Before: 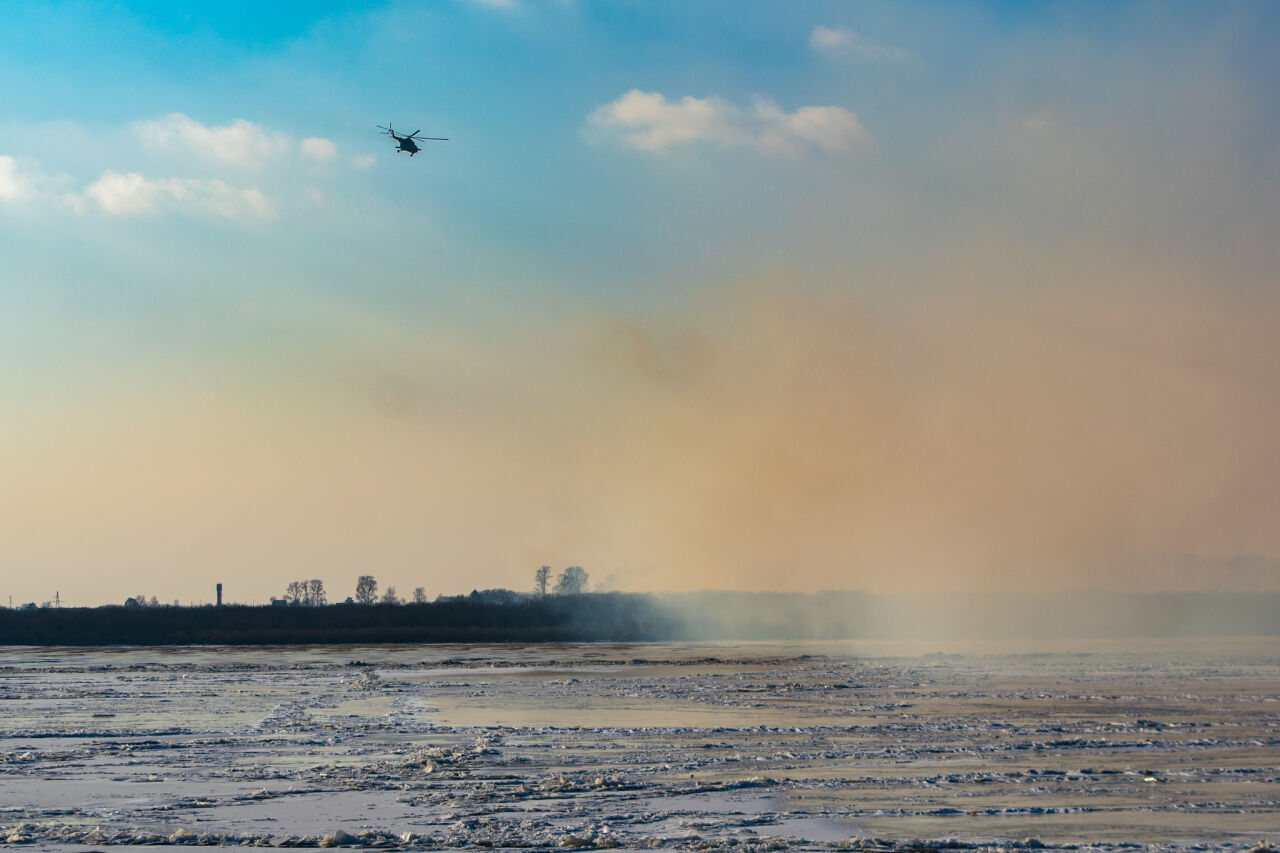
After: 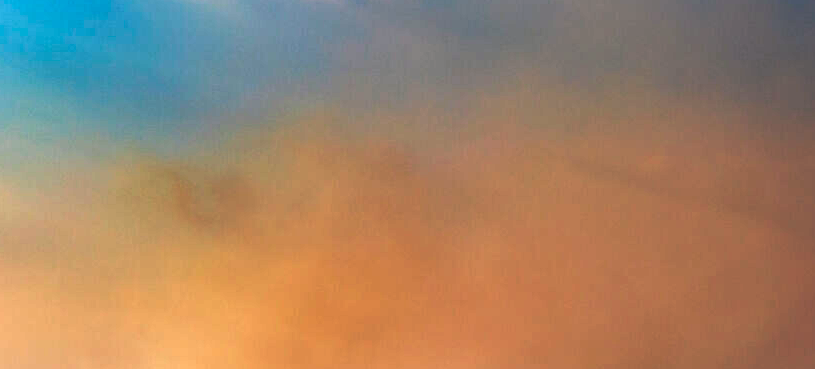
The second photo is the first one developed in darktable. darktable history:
base curve: curves: ch0 [(0, 0.036) (0.083, 0.04) (0.804, 1)], preserve colors none
crop: left 36.005%, top 18.293%, right 0.31%, bottom 38.444%
color balance: lift [1.016, 0.983, 1, 1.017], gamma [0.78, 1.018, 1.043, 0.957], gain [0.786, 1.063, 0.937, 1.017], input saturation 118.26%, contrast 13.43%, contrast fulcrum 21.62%, output saturation 82.76%
exposure: black level correction -0.002, exposure 0.54 EV, compensate highlight preservation false
